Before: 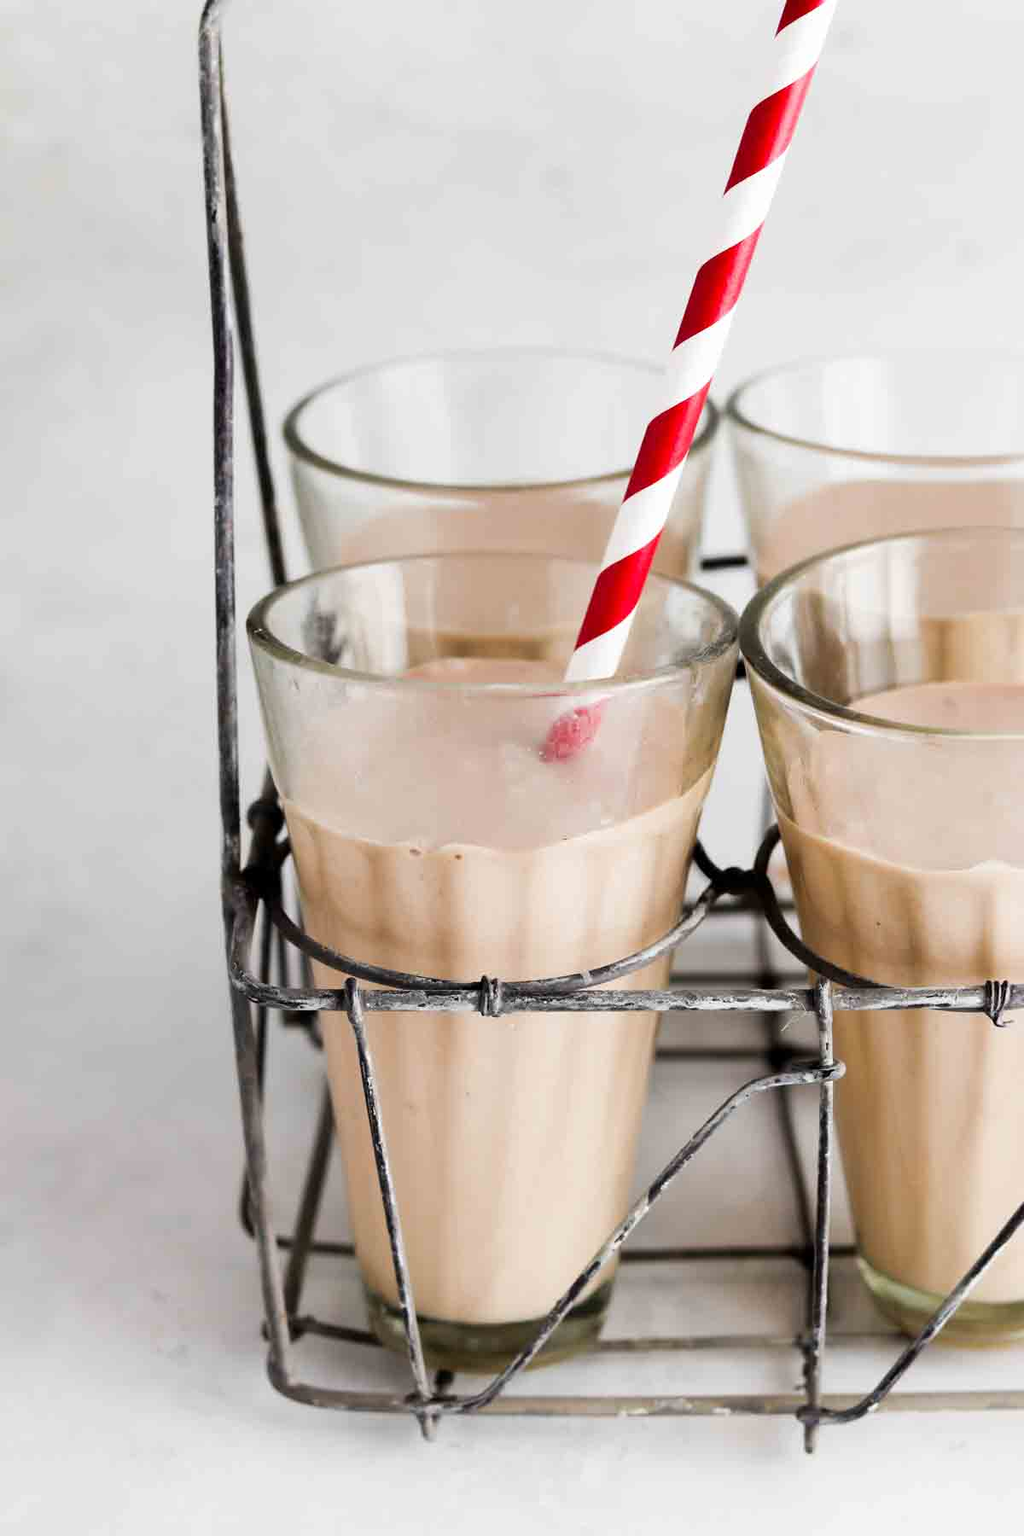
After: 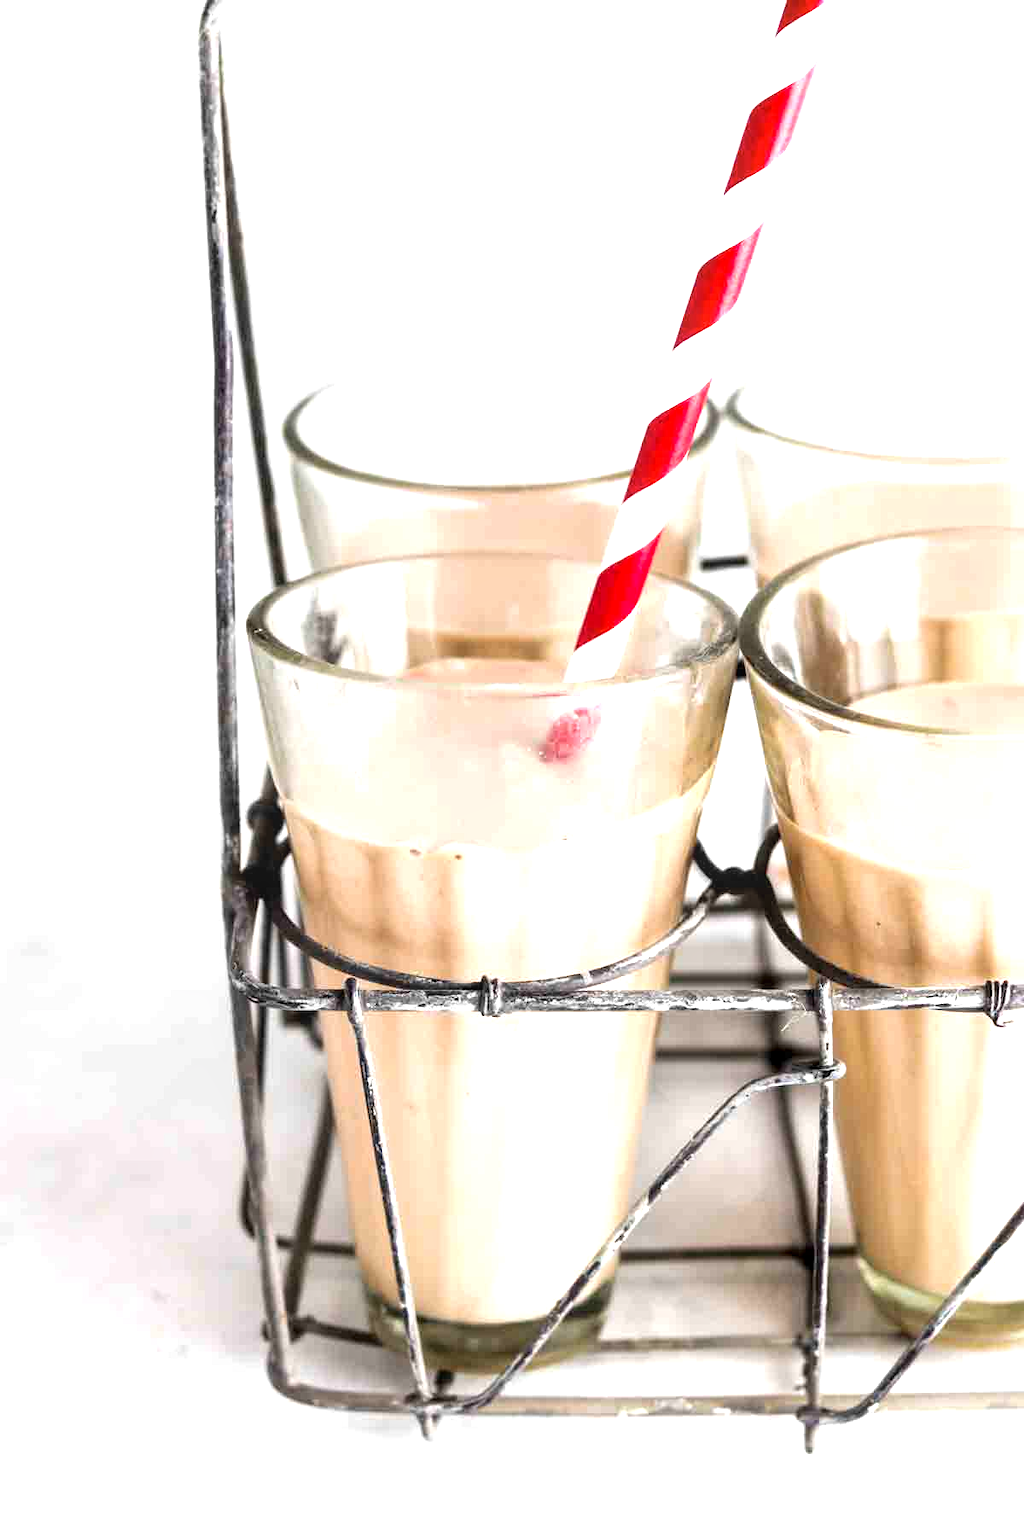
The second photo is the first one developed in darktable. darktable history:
local contrast: on, module defaults
white balance: emerald 1
exposure: exposure 0.95 EV, compensate highlight preservation false
